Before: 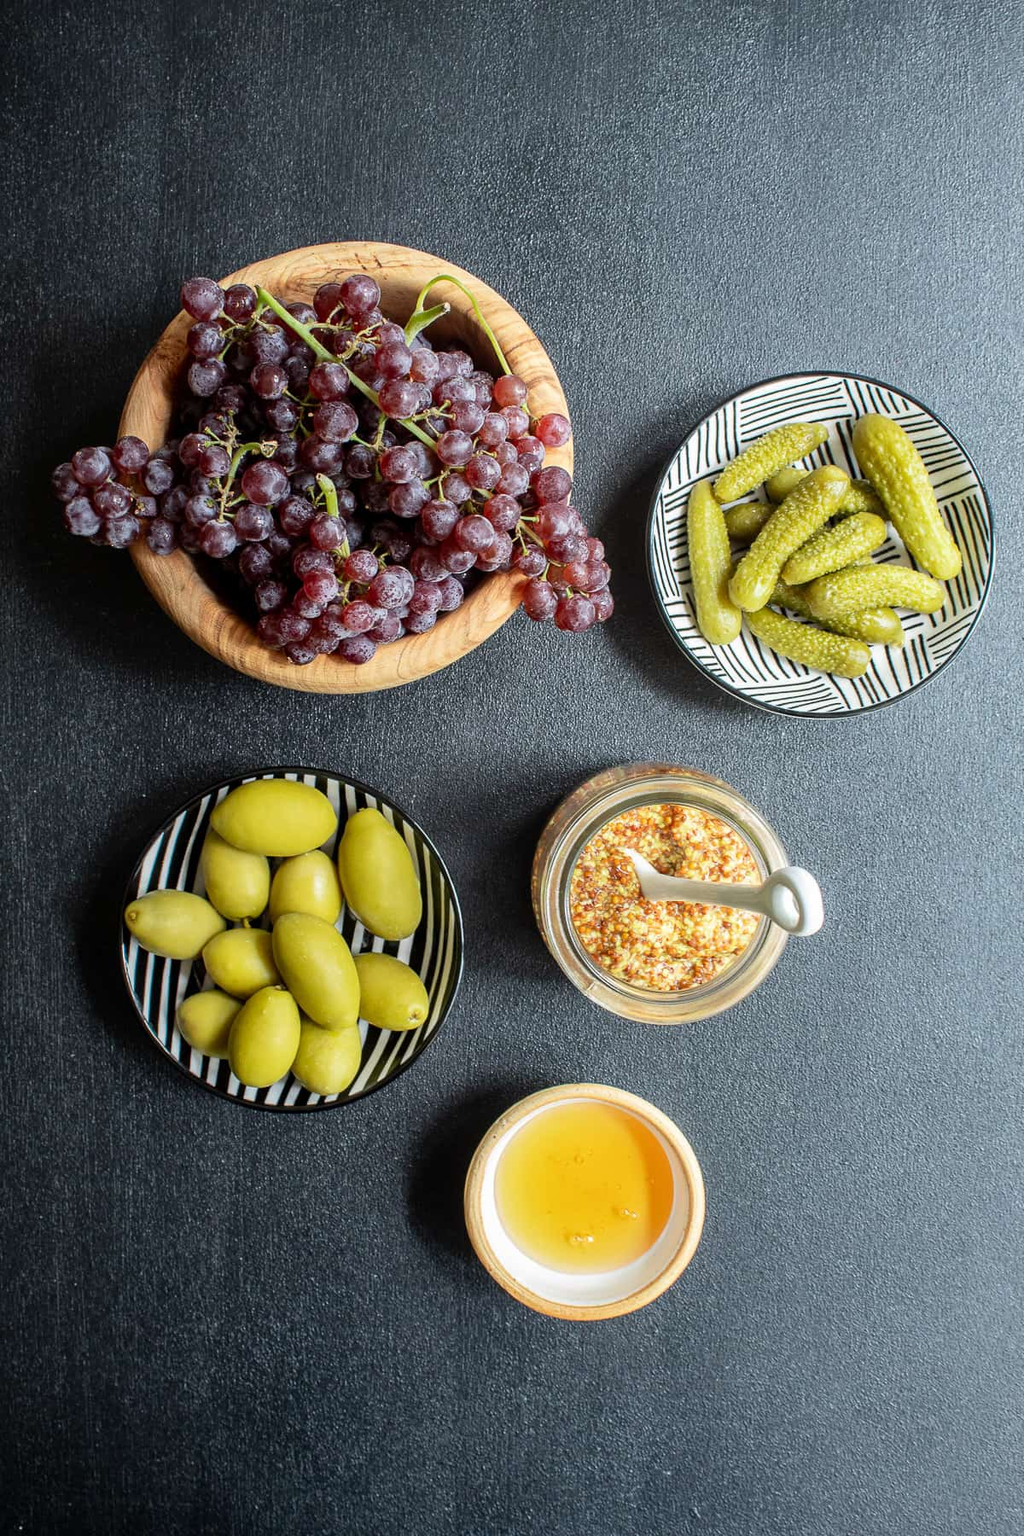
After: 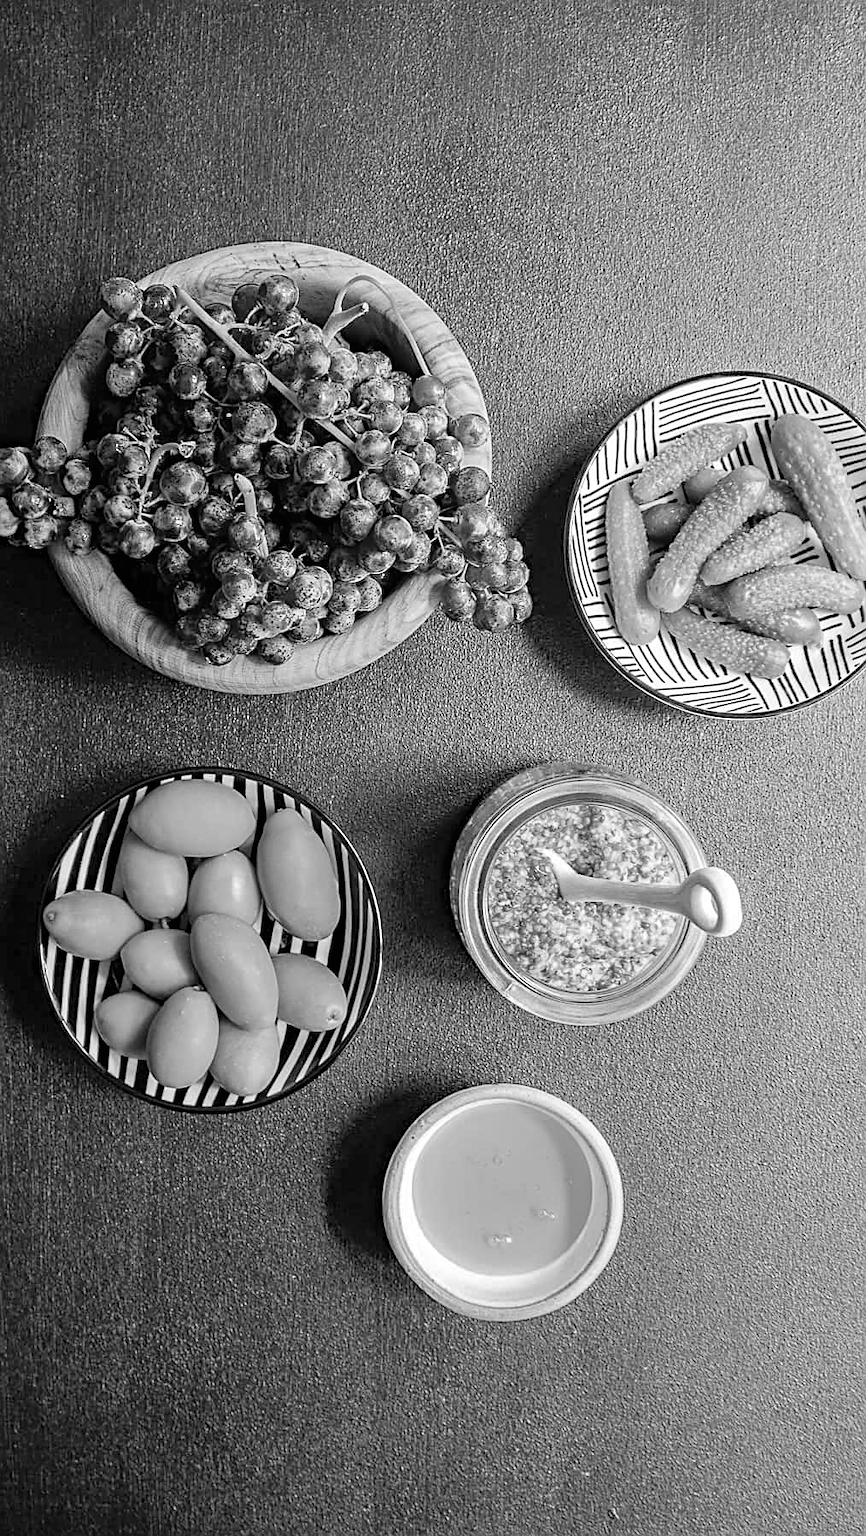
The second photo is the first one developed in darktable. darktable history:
sharpen: on, module defaults
color zones: curves: ch0 [(0.826, 0.353)]; ch1 [(0.242, 0.647) (0.889, 0.342)]; ch2 [(0.246, 0.089) (0.969, 0.068)]
local contrast: mode bilateral grid, contrast 100, coarseness 100, detail 93%, midtone range 0.2
crop: left 8.011%, right 7.405%
contrast brightness saturation: contrast 0.069, brightness 0.177, saturation 0.416
haze removal: strength 0.52, distance 0.918, adaptive false
color calibration: output gray [0.246, 0.254, 0.501, 0], gray › normalize channels true, illuminant as shot in camera, x 0.379, y 0.381, temperature 4101.16 K, gamut compression 0.014
